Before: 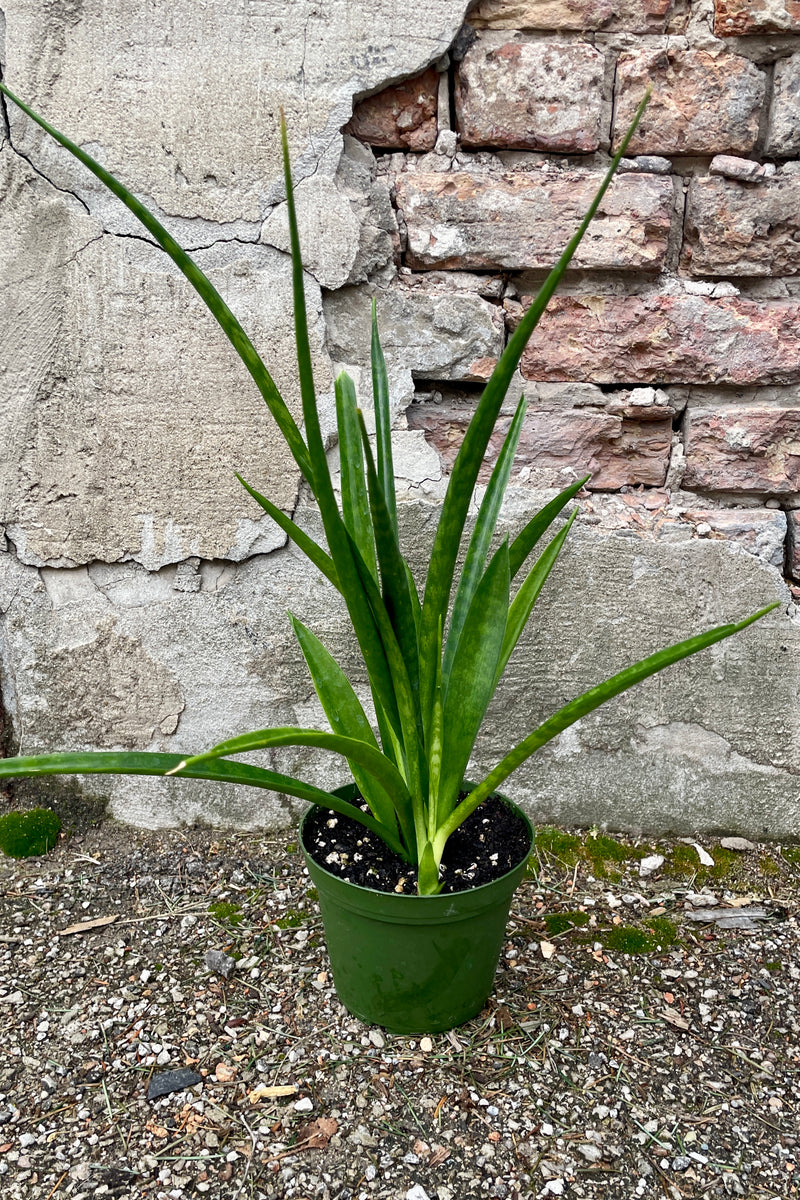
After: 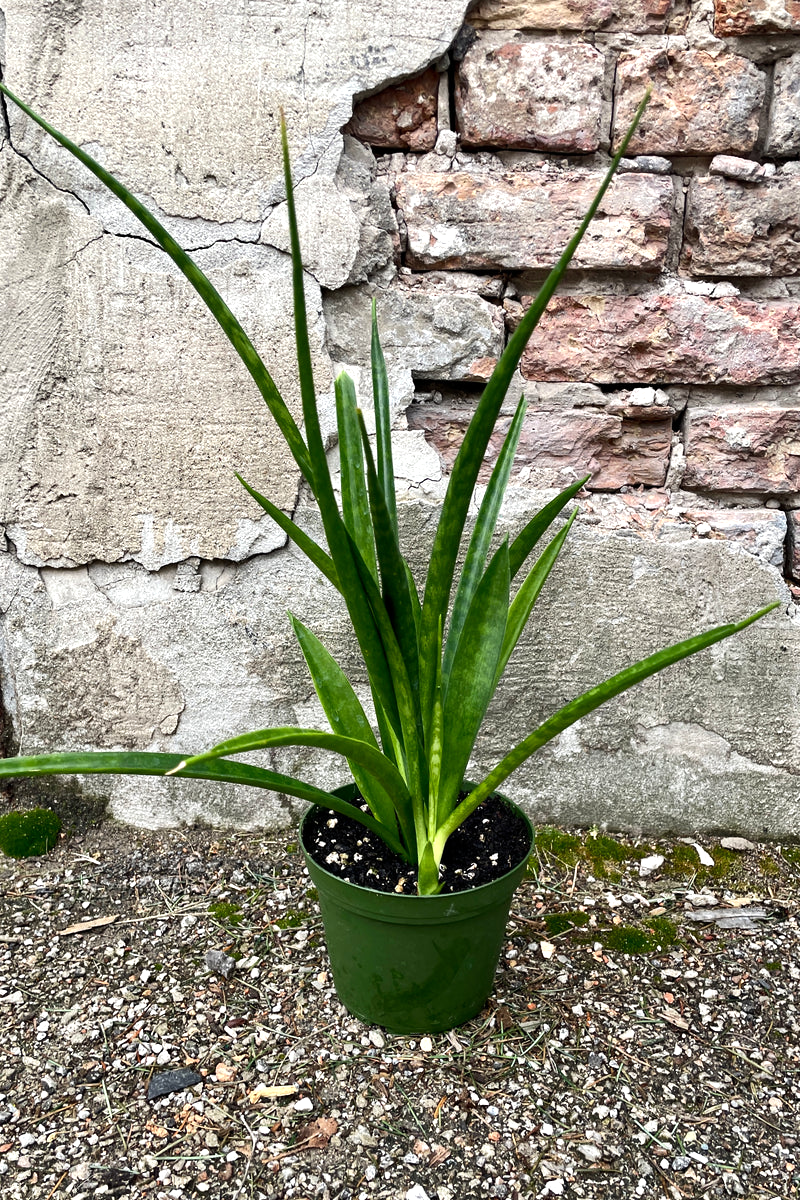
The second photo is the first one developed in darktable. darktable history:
tone equalizer: -8 EV -0.384 EV, -7 EV -0.408 EV, -6 EV -0.343 EV, -5 EV -0.235 EV, -3 EV 0.195 EV, -2 EV 0.358 EV, -1 EV 0.378 EV, +0 EV 0.407 EV, edges refinement/feathering 500, mask exposure compensation -1.57 EV, preserve details no
